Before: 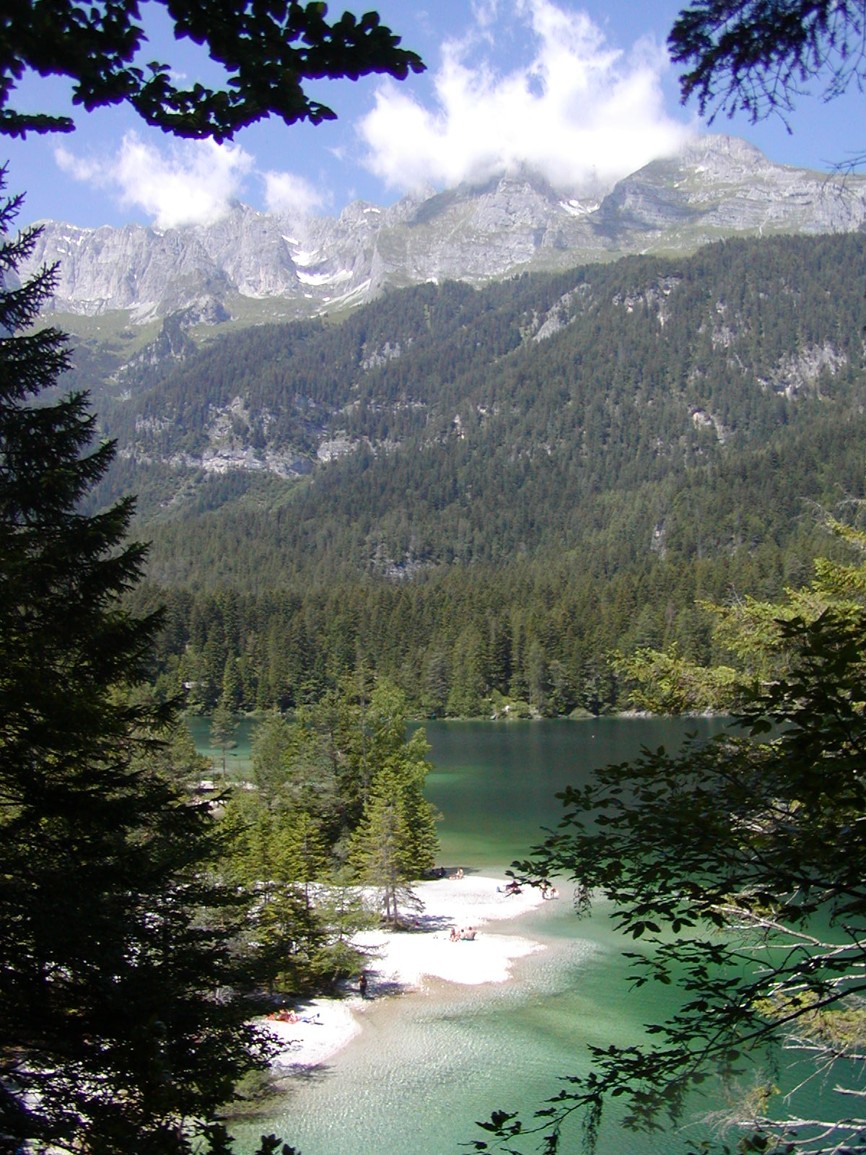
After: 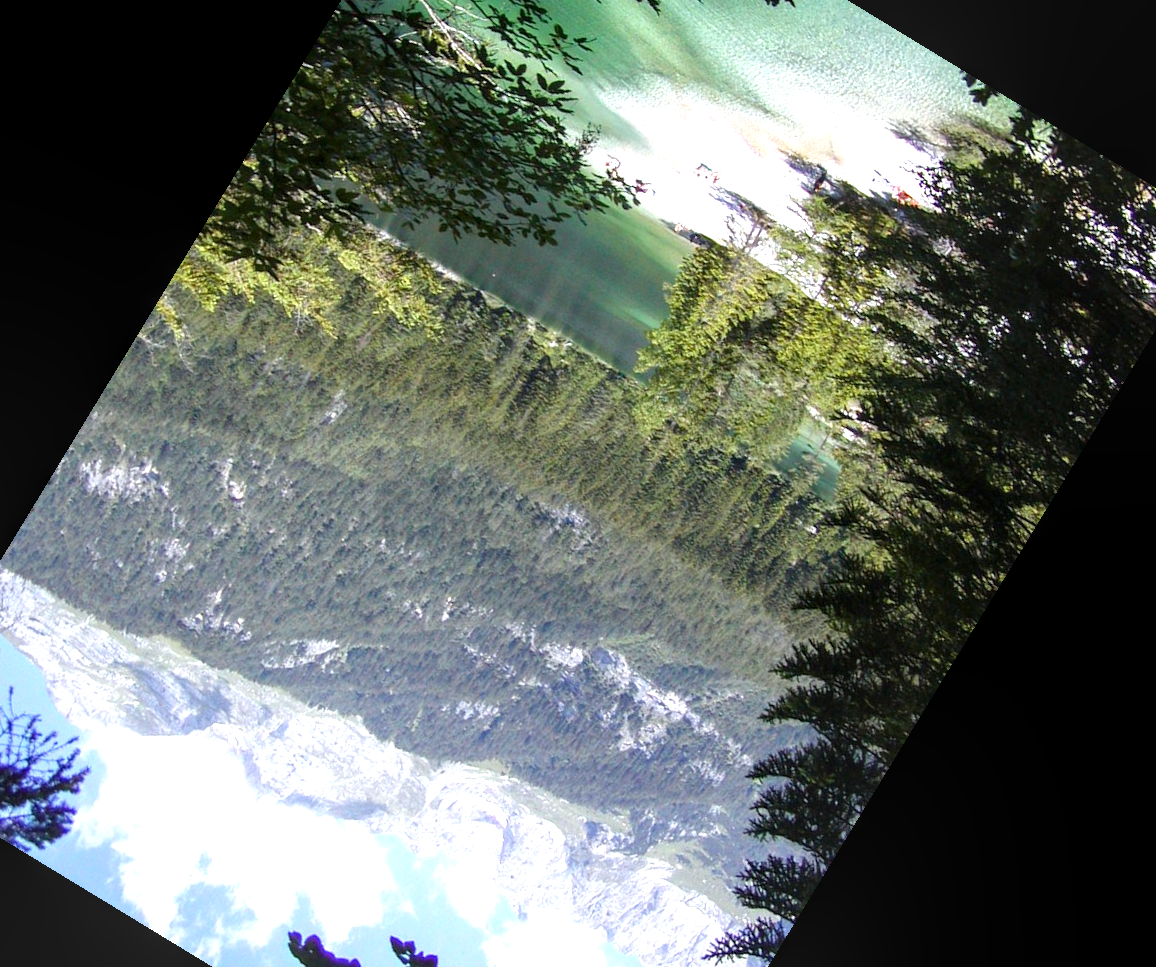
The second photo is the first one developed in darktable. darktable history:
white balance: red 0.98, blue 1.034
crop and rotate: angle 148.68°, left 9.111%, top 15.603%, right 4.588%, bottom 17.041%
local contrast: on, module defaults
exposure: exposure 1 EV, compensate highlight preservation false
